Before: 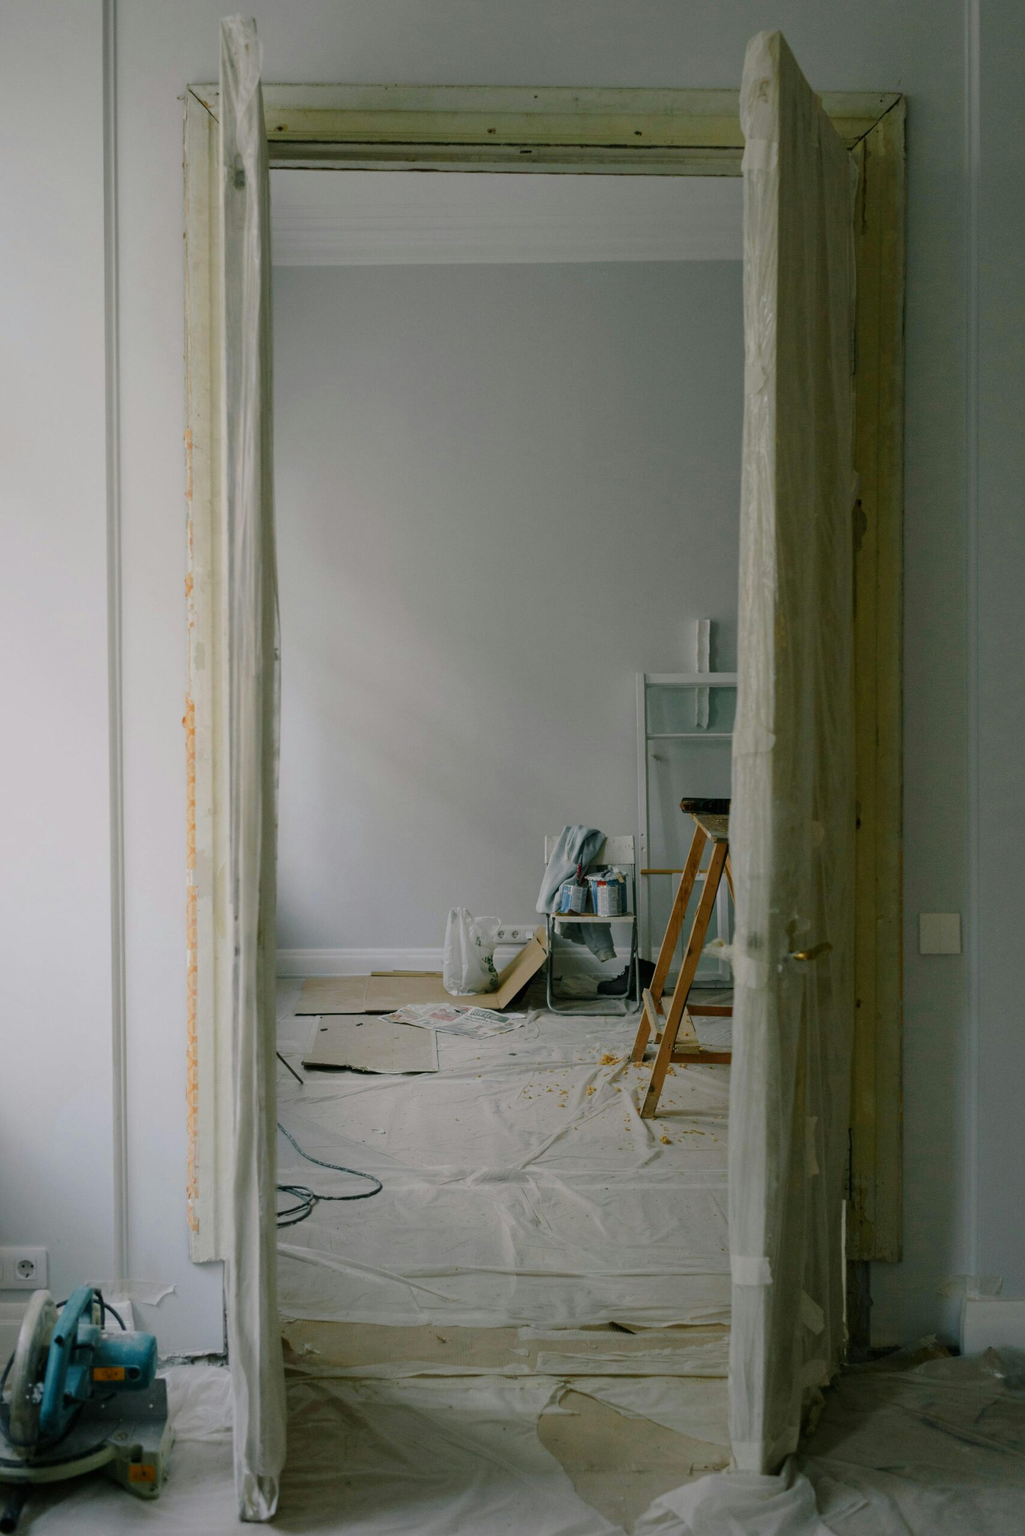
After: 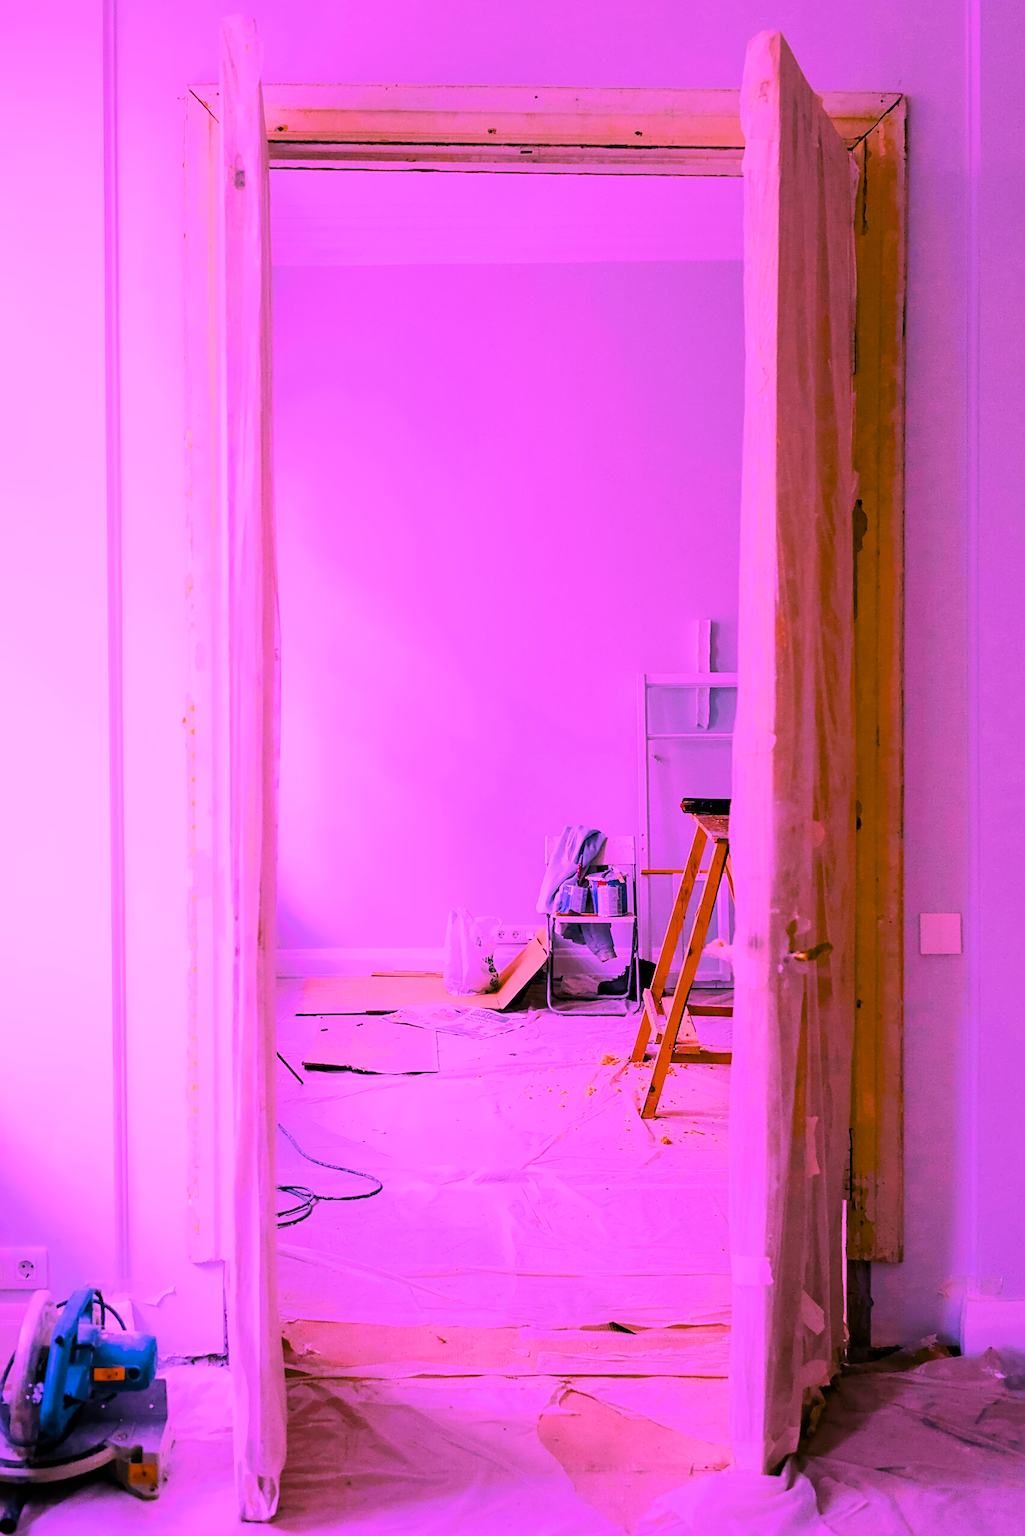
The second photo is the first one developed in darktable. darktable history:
denoise (profiled): patch size 2, strength 1.125, preserve shadows 1.03, bias correction -0.346, scattering 0.272, a [-1, 0, 0], b [0, 0, 0], compensate highlight preservation false
filmic rgb: black relative exposure -7.15 EV, white relative exposure 5.36 EV, hardness 3.02, color science v6 (2022)
highlight reconstruction: iterations 1, diameter of reconstruction 64 px
lens correction: scale 1.01, crop 1, focal 85, aperture 2.8, distance 7.77, camera "Canon EOS RP", lens "Canon RF 85mm F2 MACRO IS STM"
raw denoise: x [[0, 0.25, 0.5, 0.75, 1] ×4]
sharpen: on, module defaults
color balance rgb: linear chroma grading › global chroma 9%, perceptual saturation grading › global saturation 36%, perceptual saturation grading › shadows 35%, perceptual brilliance grading › global brilliance 15%, perceptual brilliance grading › shadows -35%, global vibrance 15%
white balance: red 1.803, blue 1.886
exposure: black level correction 0, exposure 1 EV, compensate exposure bias true, compensate highlight preservation false
